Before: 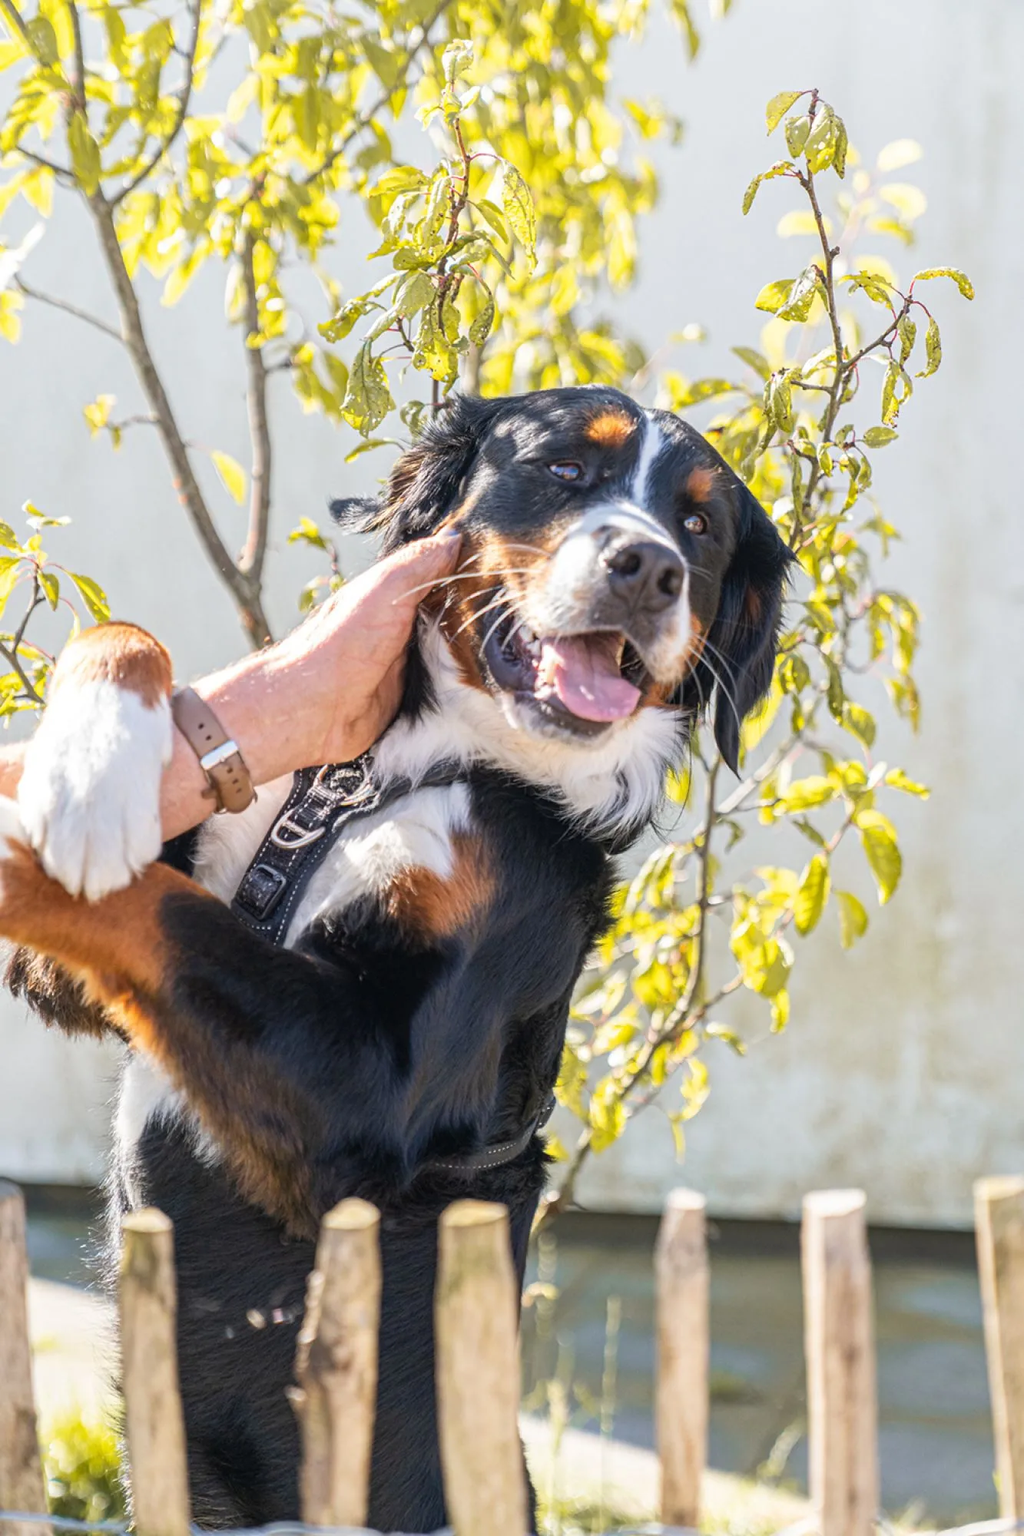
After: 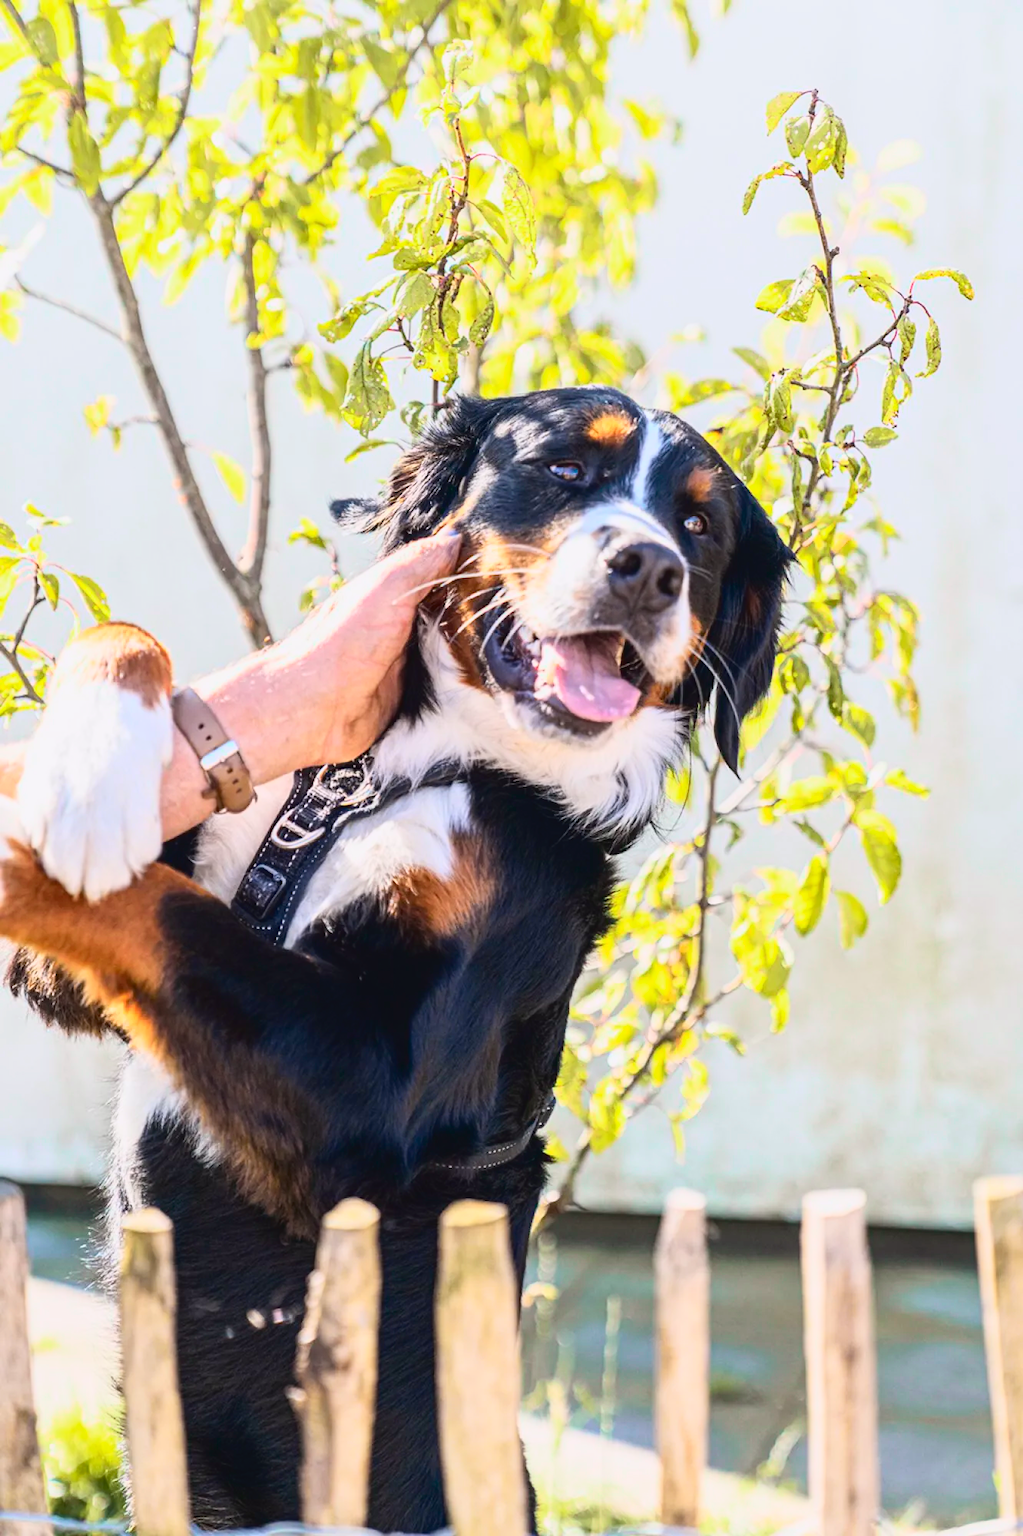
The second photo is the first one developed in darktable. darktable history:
tone curve: curves: ch0 [(0, 0.031) (0.139, 0.084) (0.311, 0.278) (0.495, 0.544) (0.718, 0.816) (0.841, 0.909) (1, 0.967)]; ch1 [(0, 0) (0.272, 0.249) (0.388, 0.385) (0.479, 0.456) (0.495, 0.497) (0.538, 0.55) (0.578, 0.595) (0.707, 0.778) (1, 1)]; ch2 [(0, 0) (0.125, 0.089) (0.353, 0.329) (0.443, 0.408) (0.502, 0.495) (0.56, 0.553) (0.608, 0.631) (1, 1)], color space Lab, independent channels, preserve colors none
